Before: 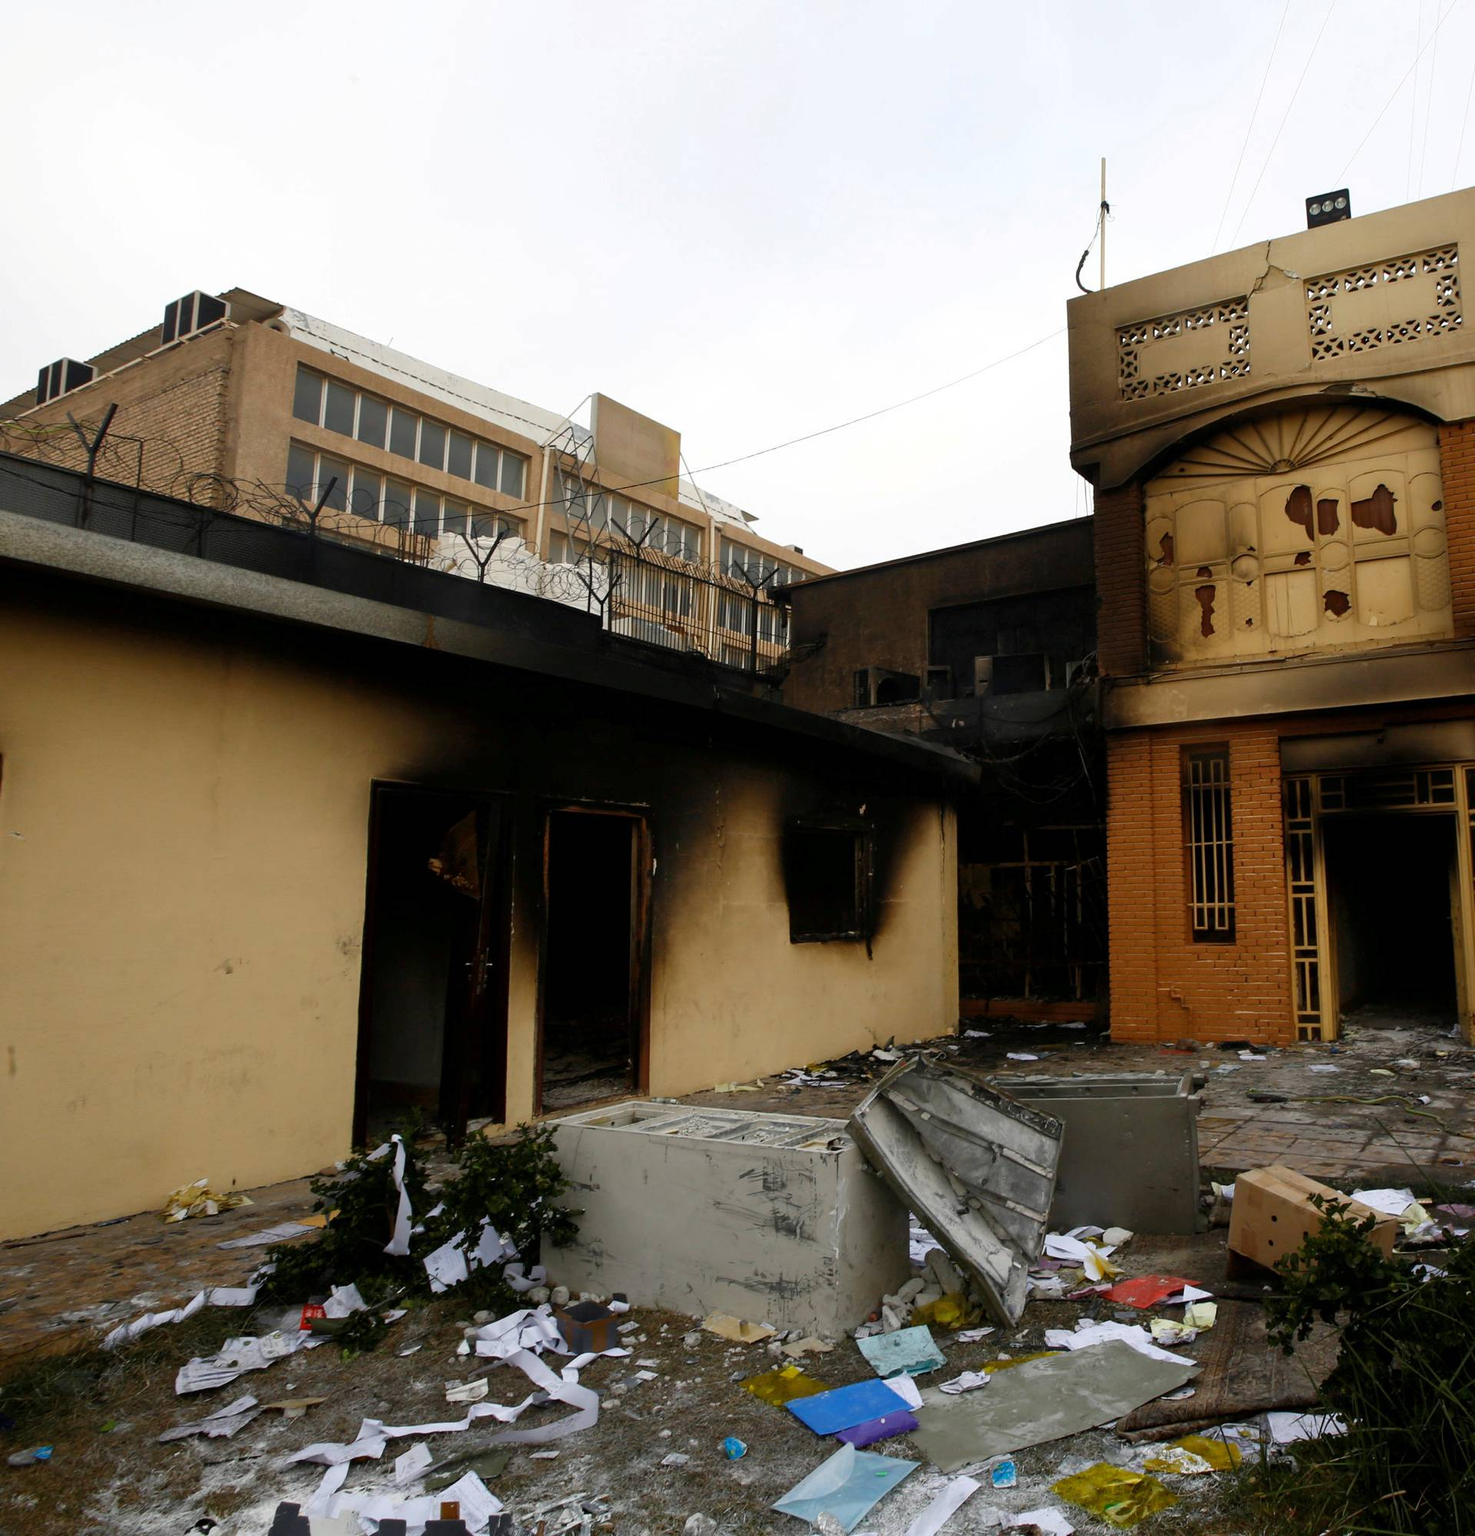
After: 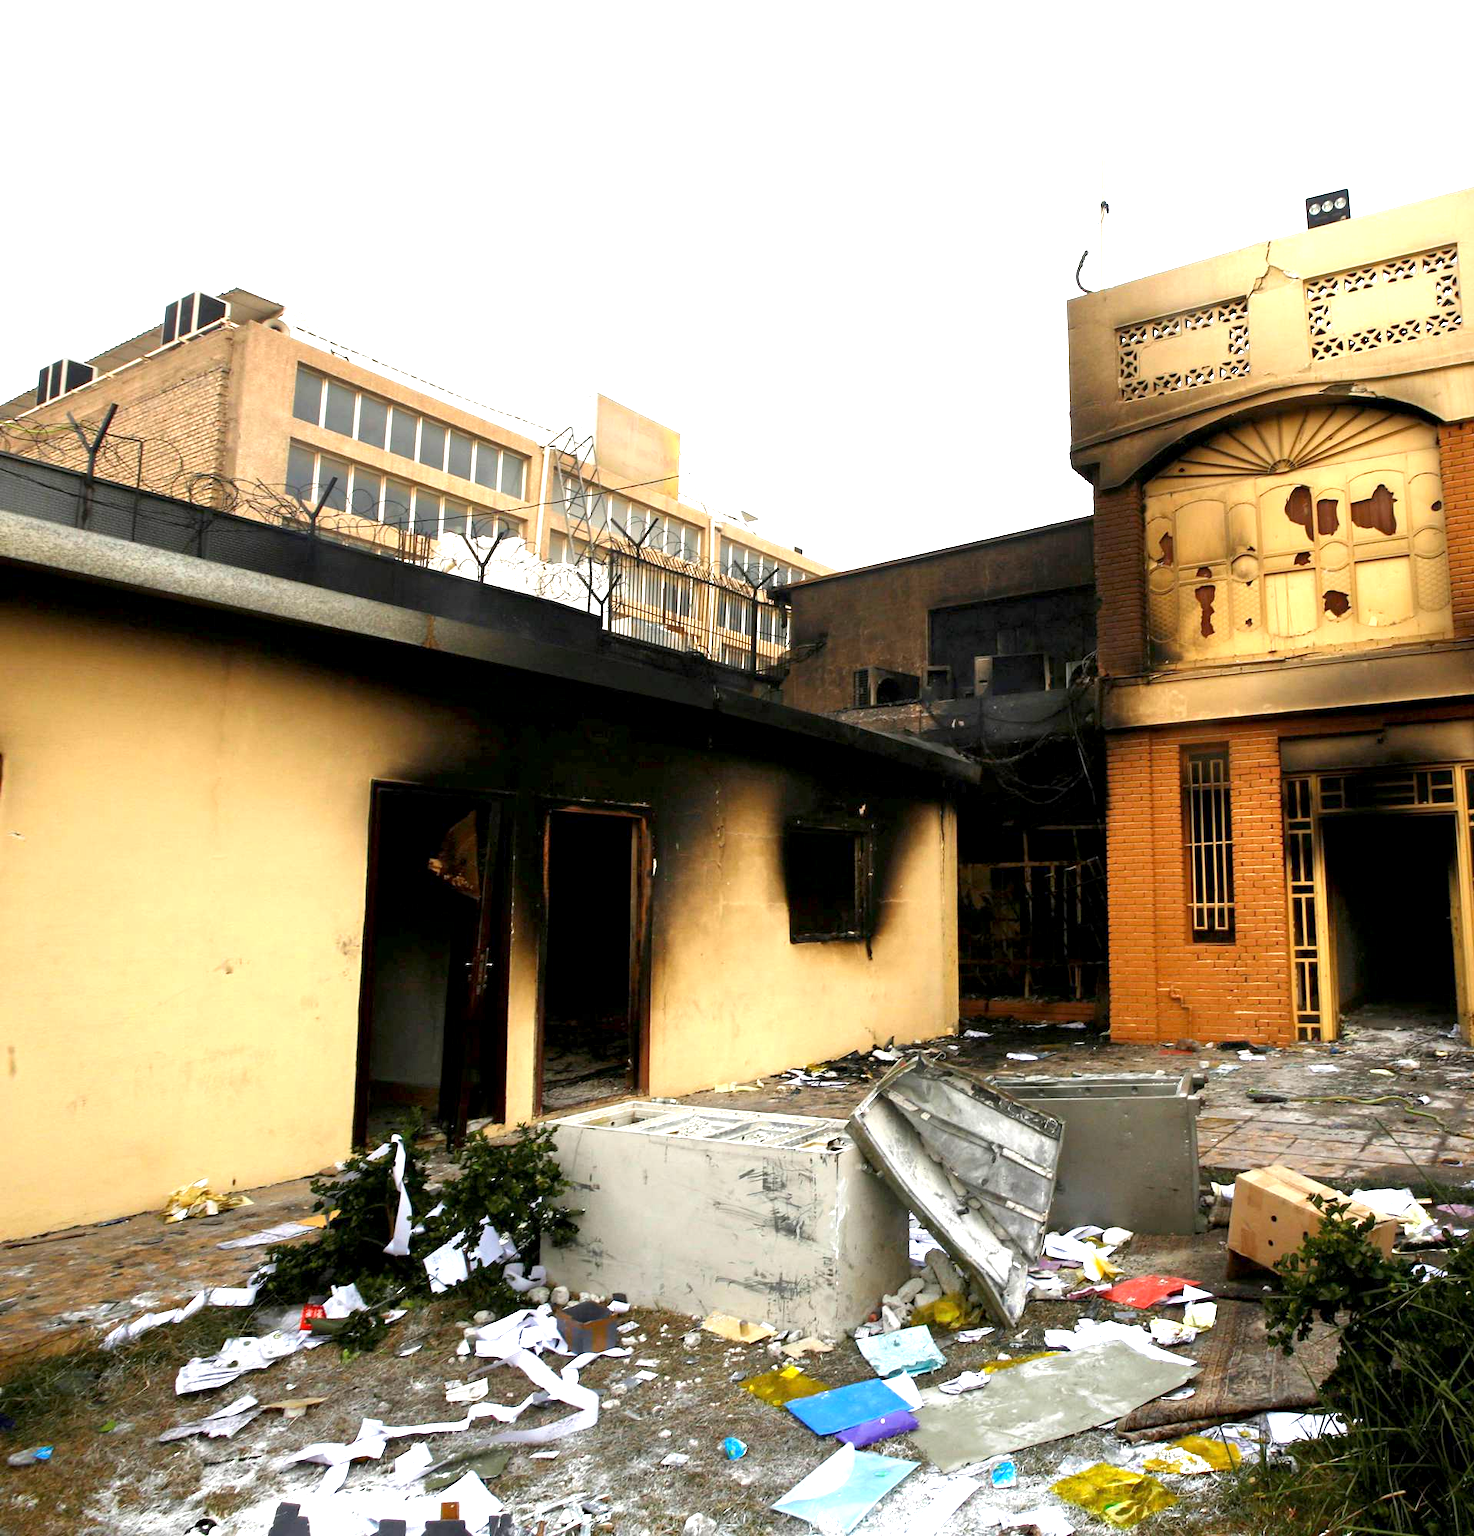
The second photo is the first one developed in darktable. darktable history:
exposure: black level correction 0.001, exposure 1.72 EV, compensate highlight preservation false
